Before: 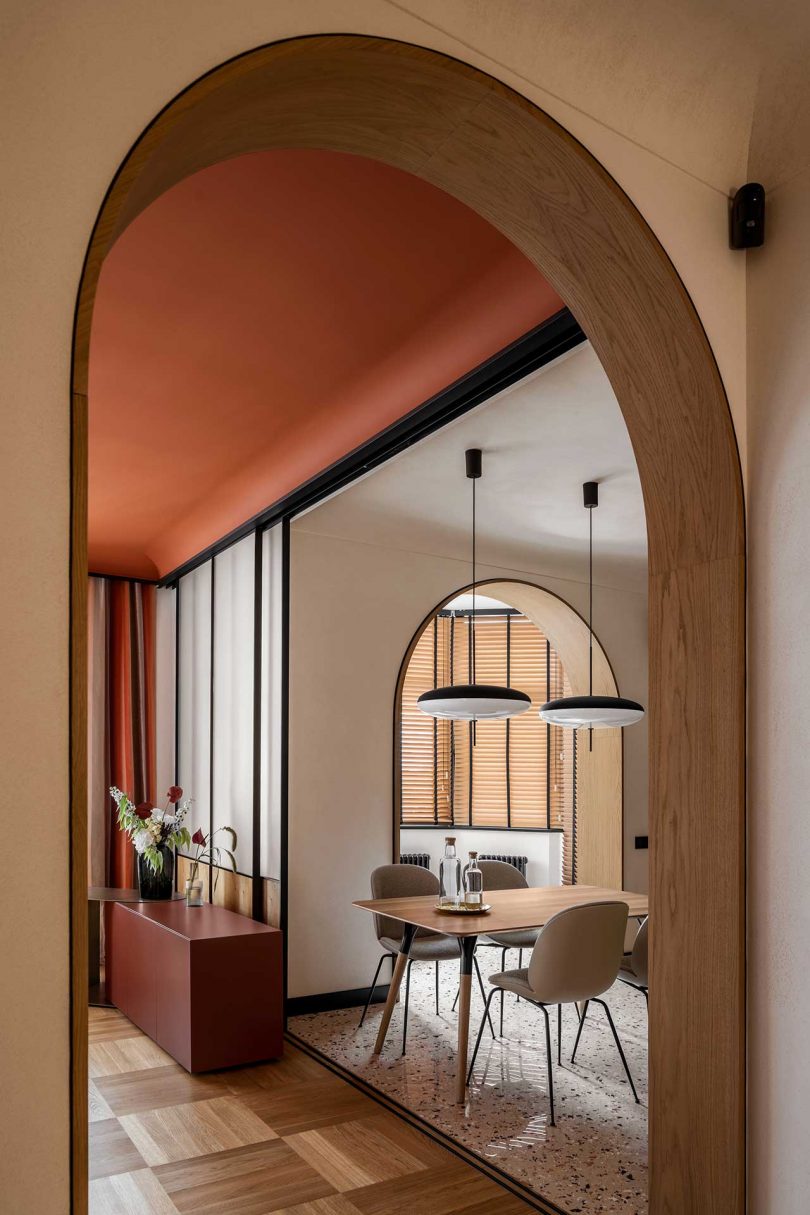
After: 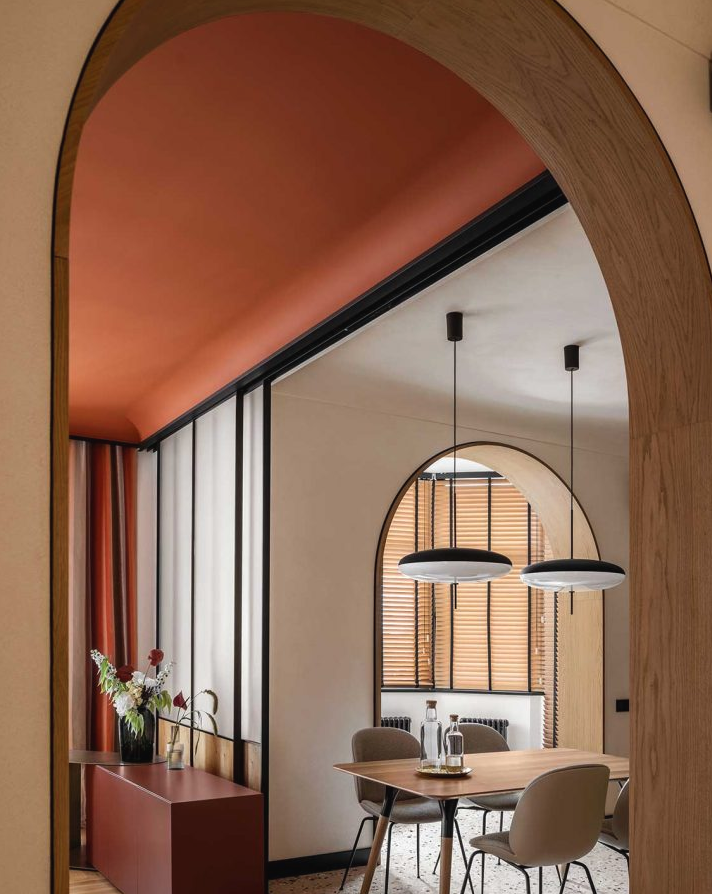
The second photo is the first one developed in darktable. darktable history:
exposure: black level correction -0.003, exposure 0.04 EV, compensate highlight preservation false
crop and rotate: left 2.425%, top 11.305%, right 9.6%, bottom 15.08%
